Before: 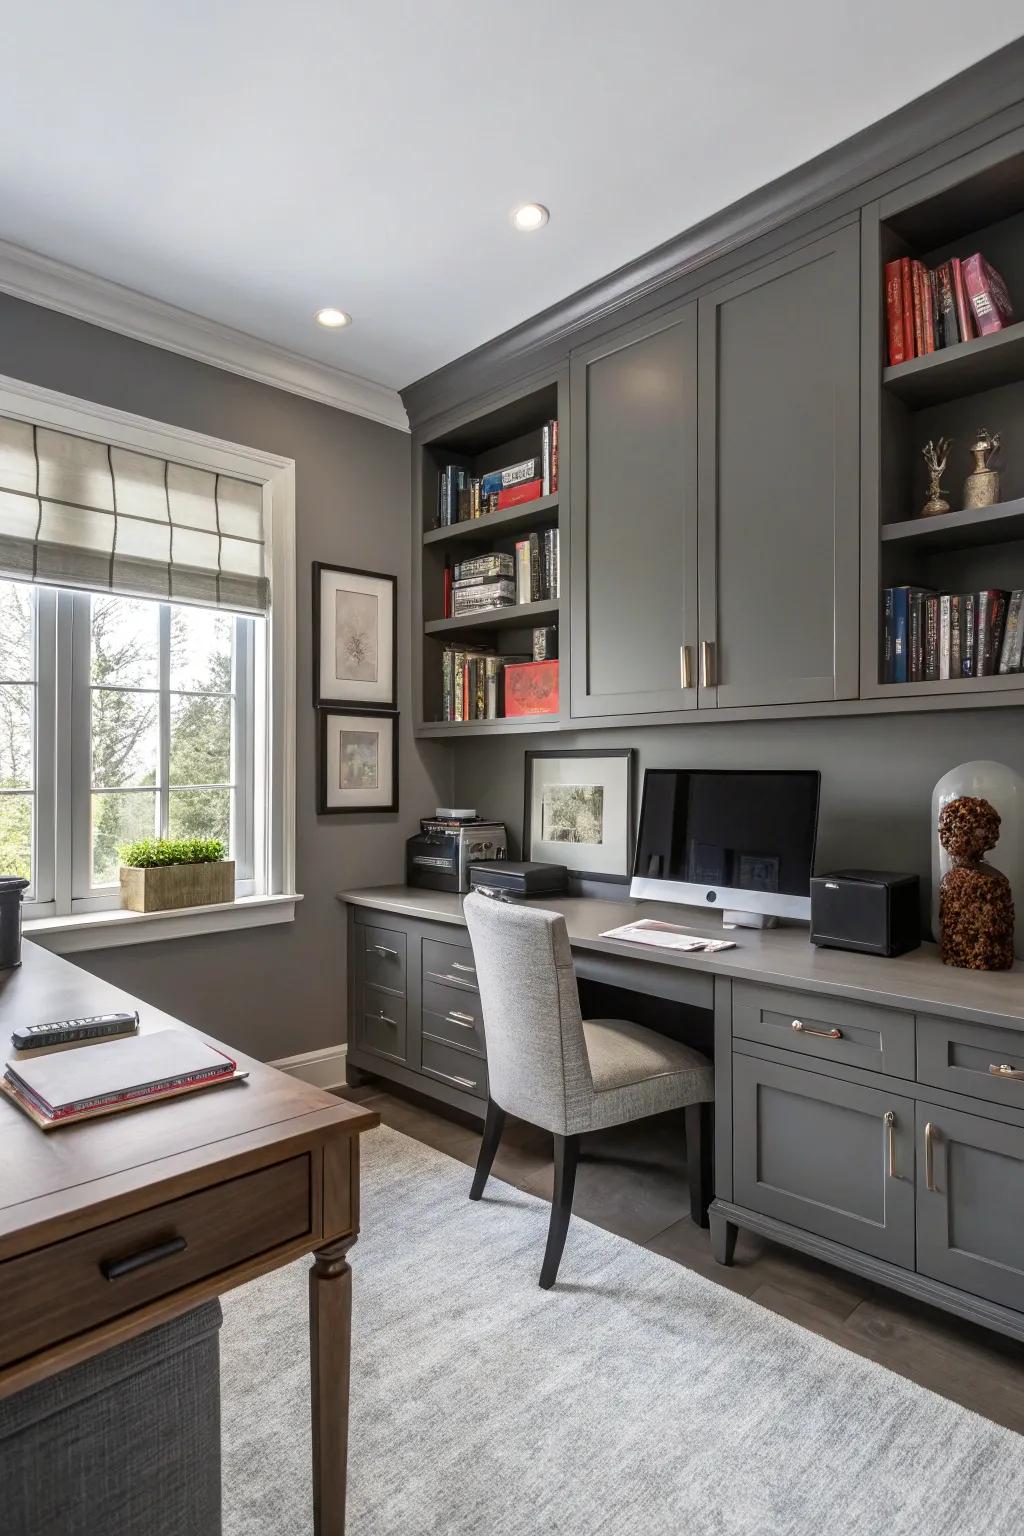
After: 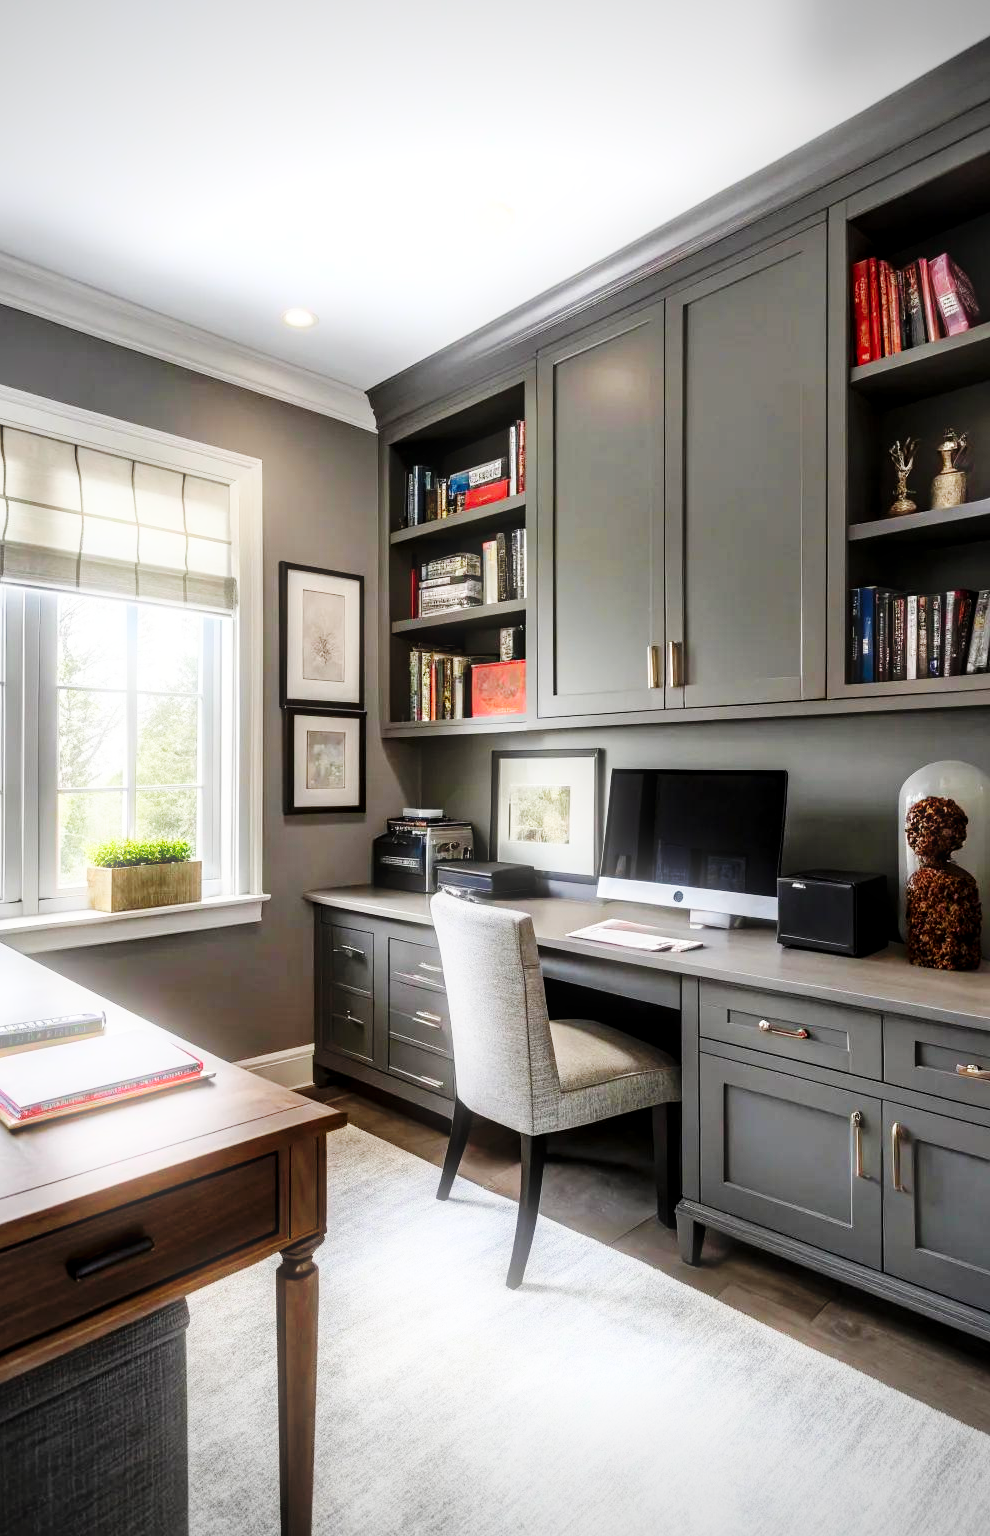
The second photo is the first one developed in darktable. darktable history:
base curve: curves: ch0 [(0, 0) (0.036, 0.025) (0.121, 0.166) (0.206, 0.329) (0.605, 0.79) (1, 1)], preserve colors none
crop and rotate: left 3.238%
vignetting: on, module defaults
bloom: size 5%, threshold 95%, strength 15%
exposure: black level correction 0.005, exposure 0.001 EV, compensate highlight preservation false
